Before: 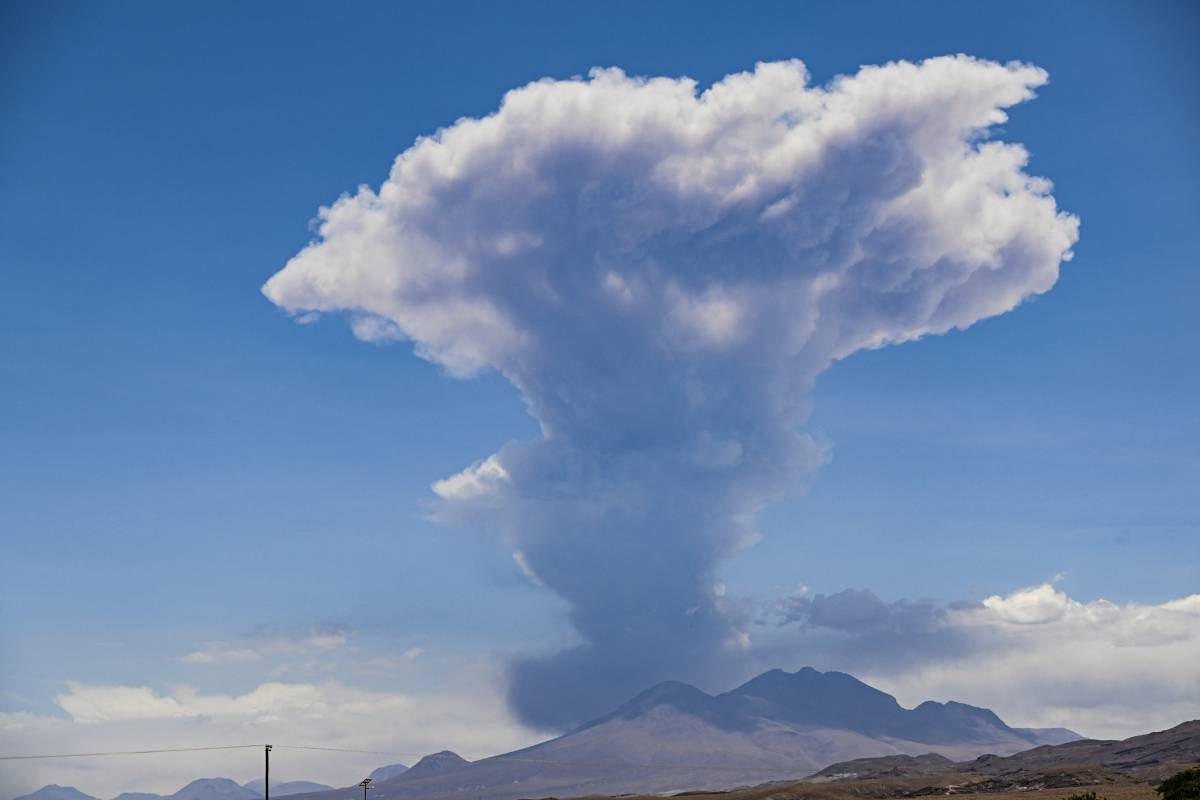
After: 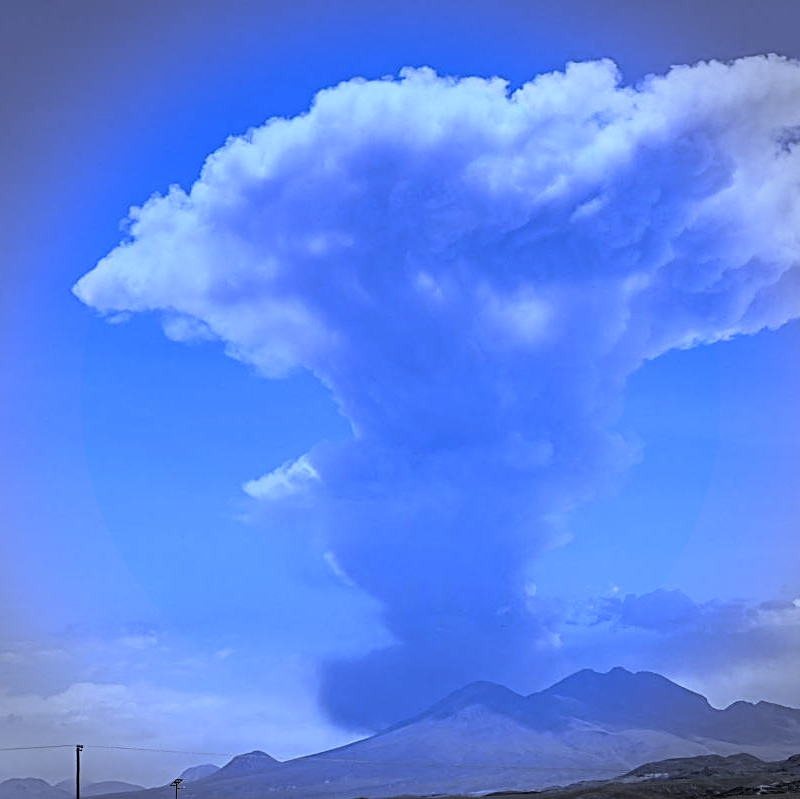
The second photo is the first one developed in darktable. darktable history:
crop and rotate: left 15.754%, right 17.579%
vignetting: dithering 8-bit output, unbound false
white balance: red 0.766, blue 1.537
sharpen: on, module defaults
